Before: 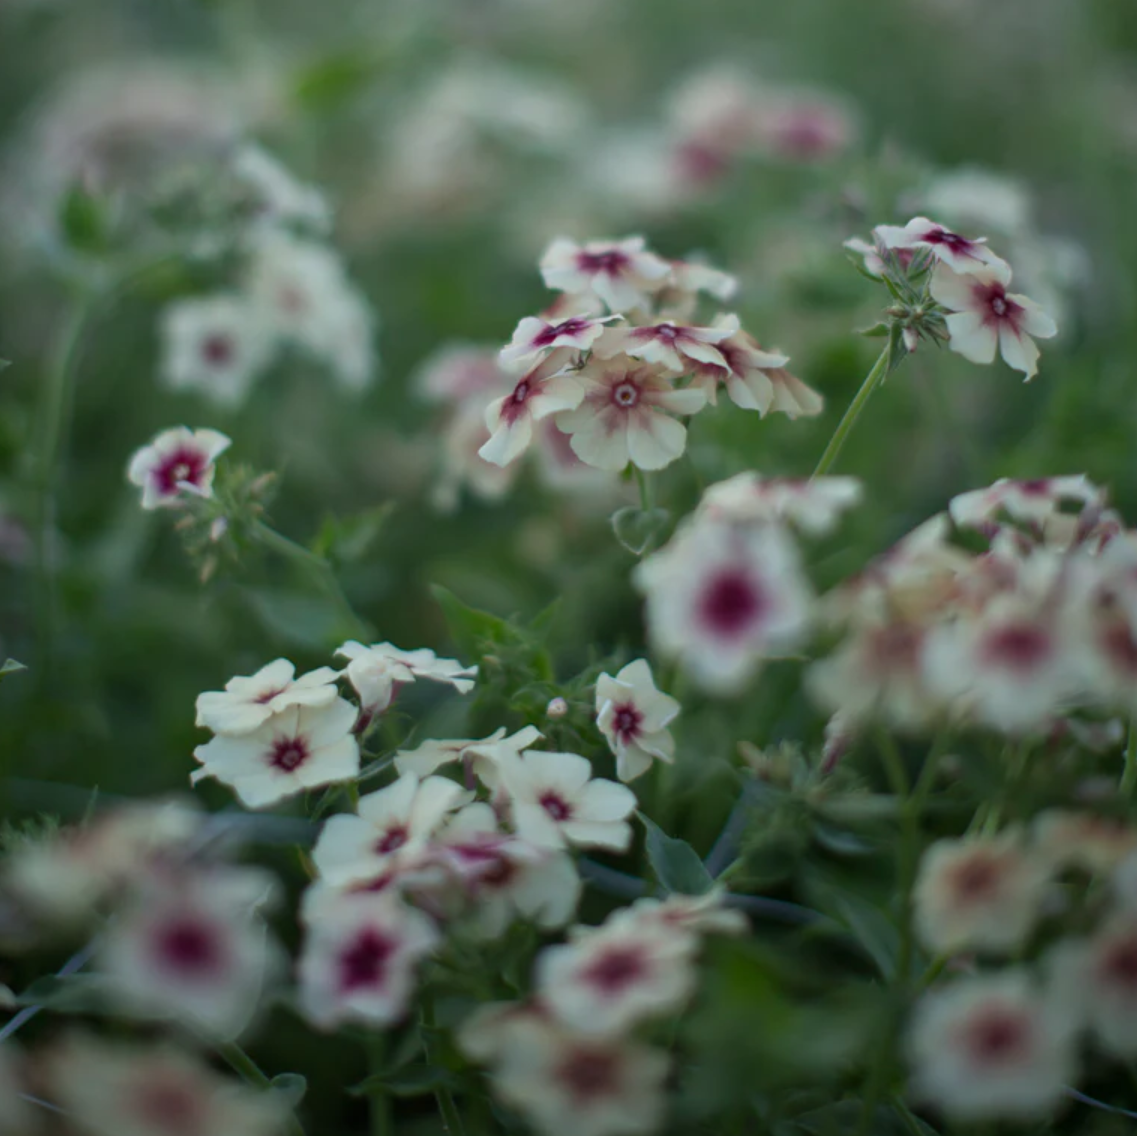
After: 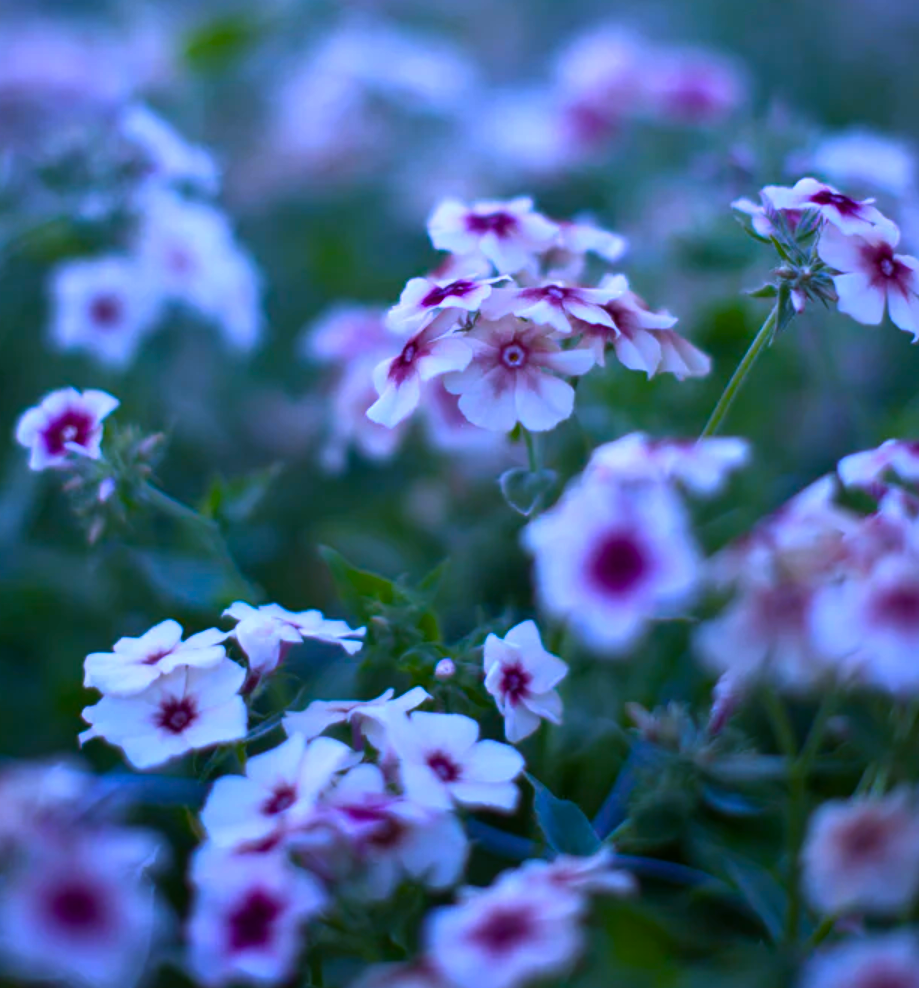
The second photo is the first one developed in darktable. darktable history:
white balance: red 0.98, blue 1.61
crop: left 9.929%, top 3.475%, right 9.188%, bottom 9.529%
color balance rgb: linear chroma grading › global chroma 16.62%, perceptual saturation grading › highlights -8.63%, perceptual saturation grading › mid-tones 18.66%, perceptual saturation grading › shadows 28.49%, perceptual brilliance grading › highlights 14.22%, perceptual brilliance grading › shadows -18.96%, global vibrance 27.71%
